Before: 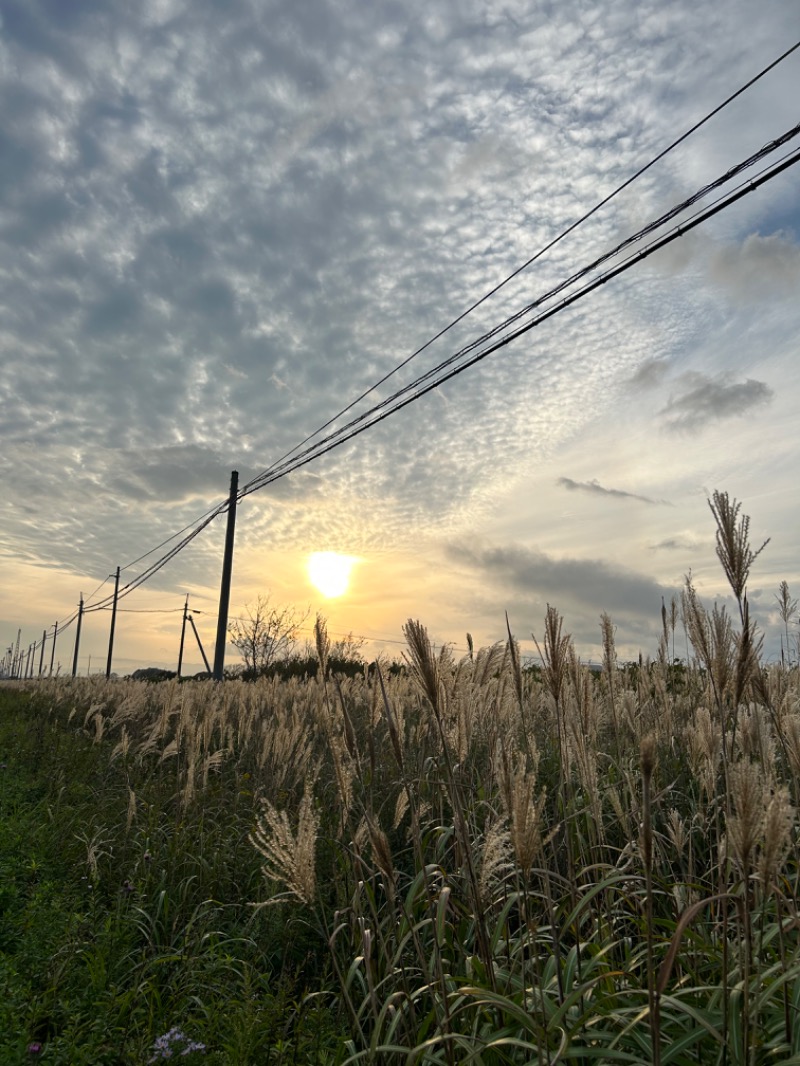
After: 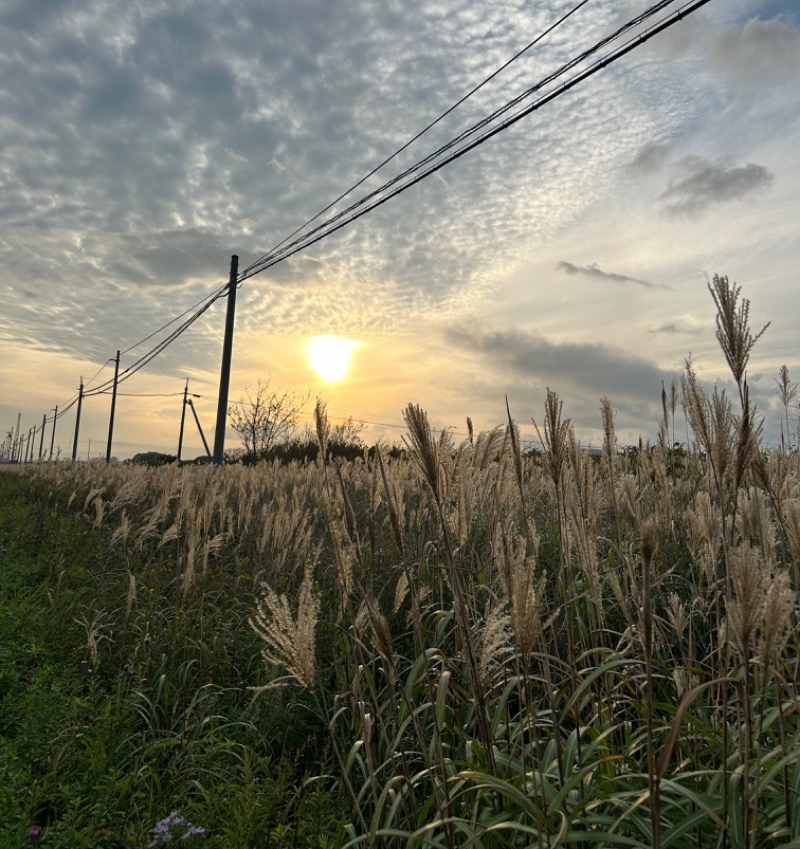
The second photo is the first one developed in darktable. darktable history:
crop and rotate: top 20.278%
shadows and highlights: shadows 25.51, highlights -23.62
